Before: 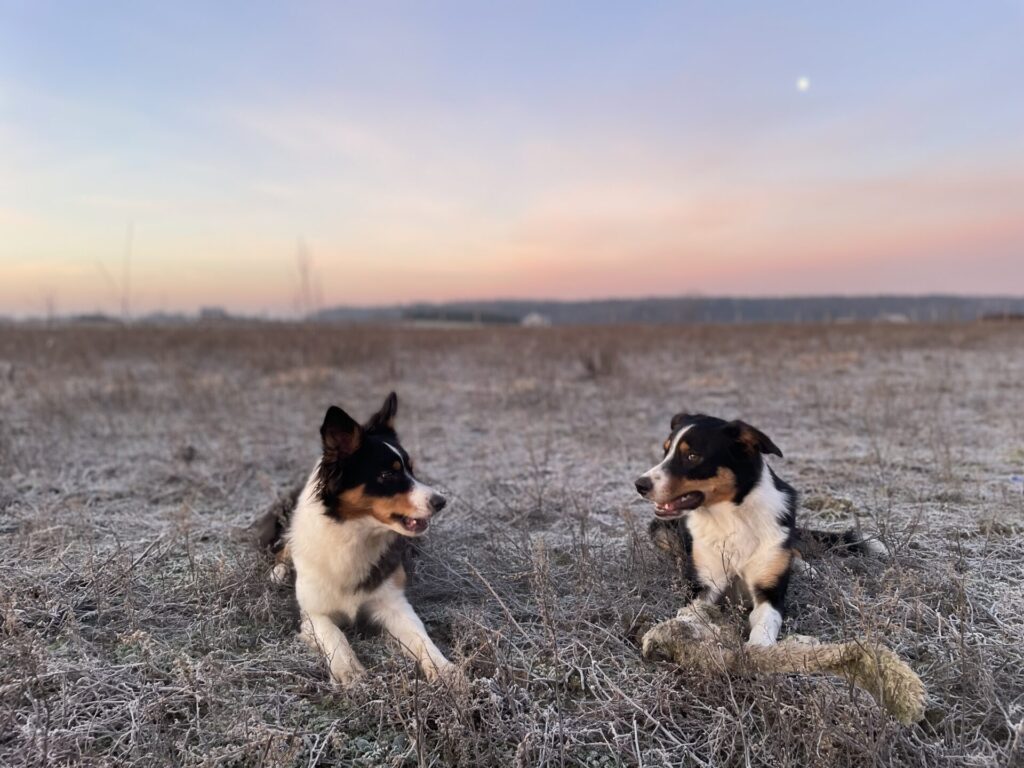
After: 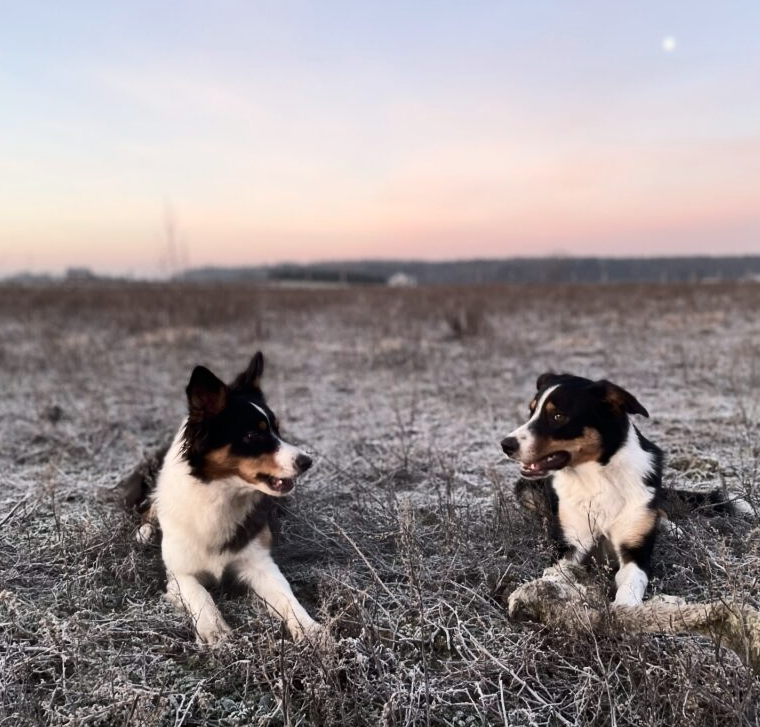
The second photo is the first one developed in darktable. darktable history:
crop and rotate: left 13.15%, top 5.251%, right 12.609%
contrast brightness saturation: contrast 0.25, saturation -0.31
